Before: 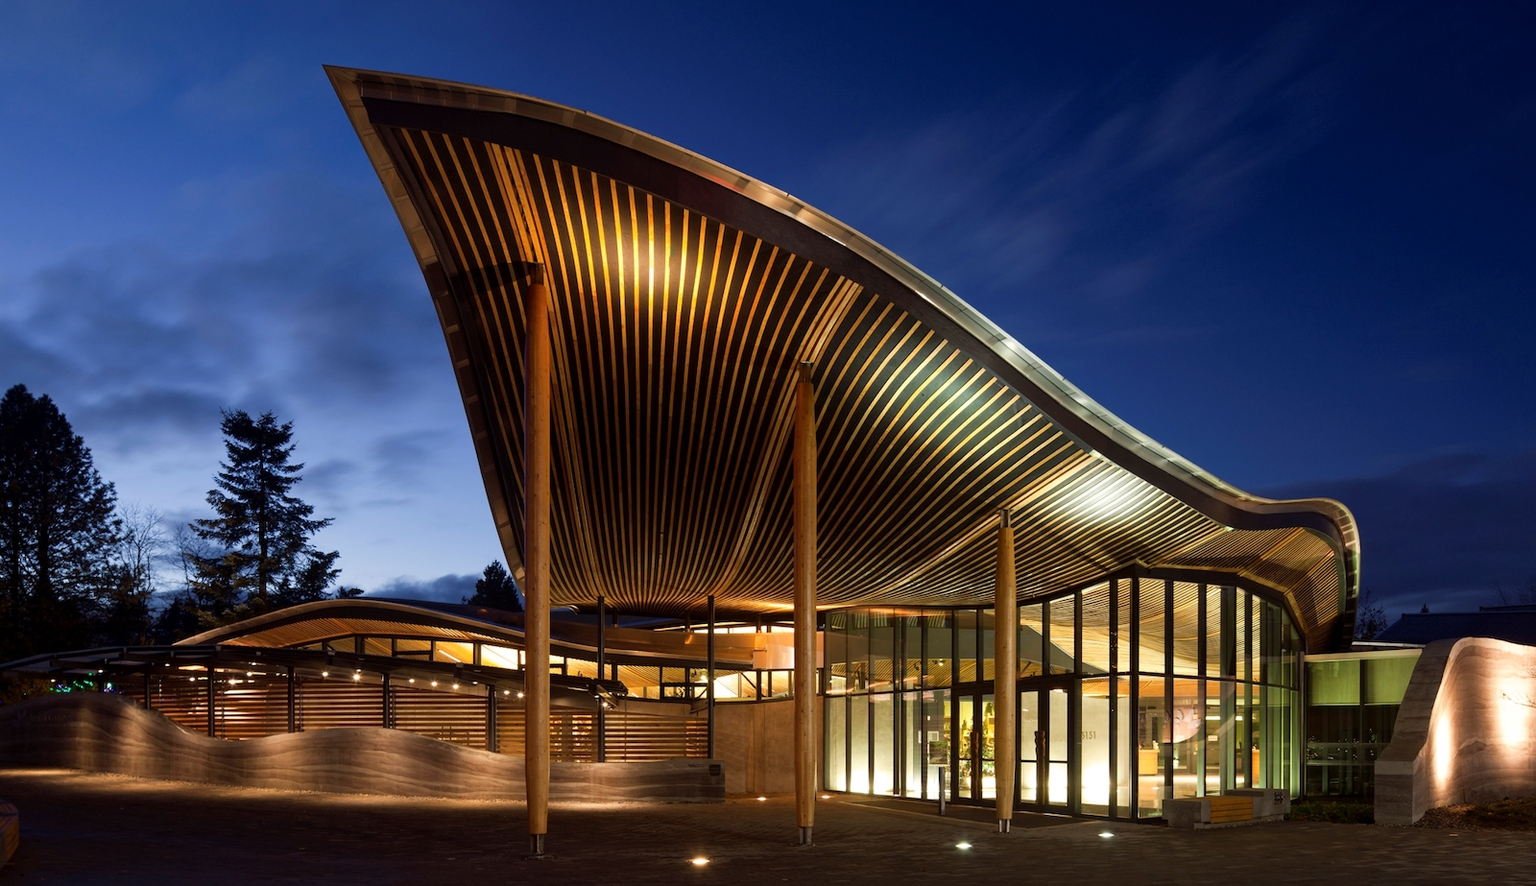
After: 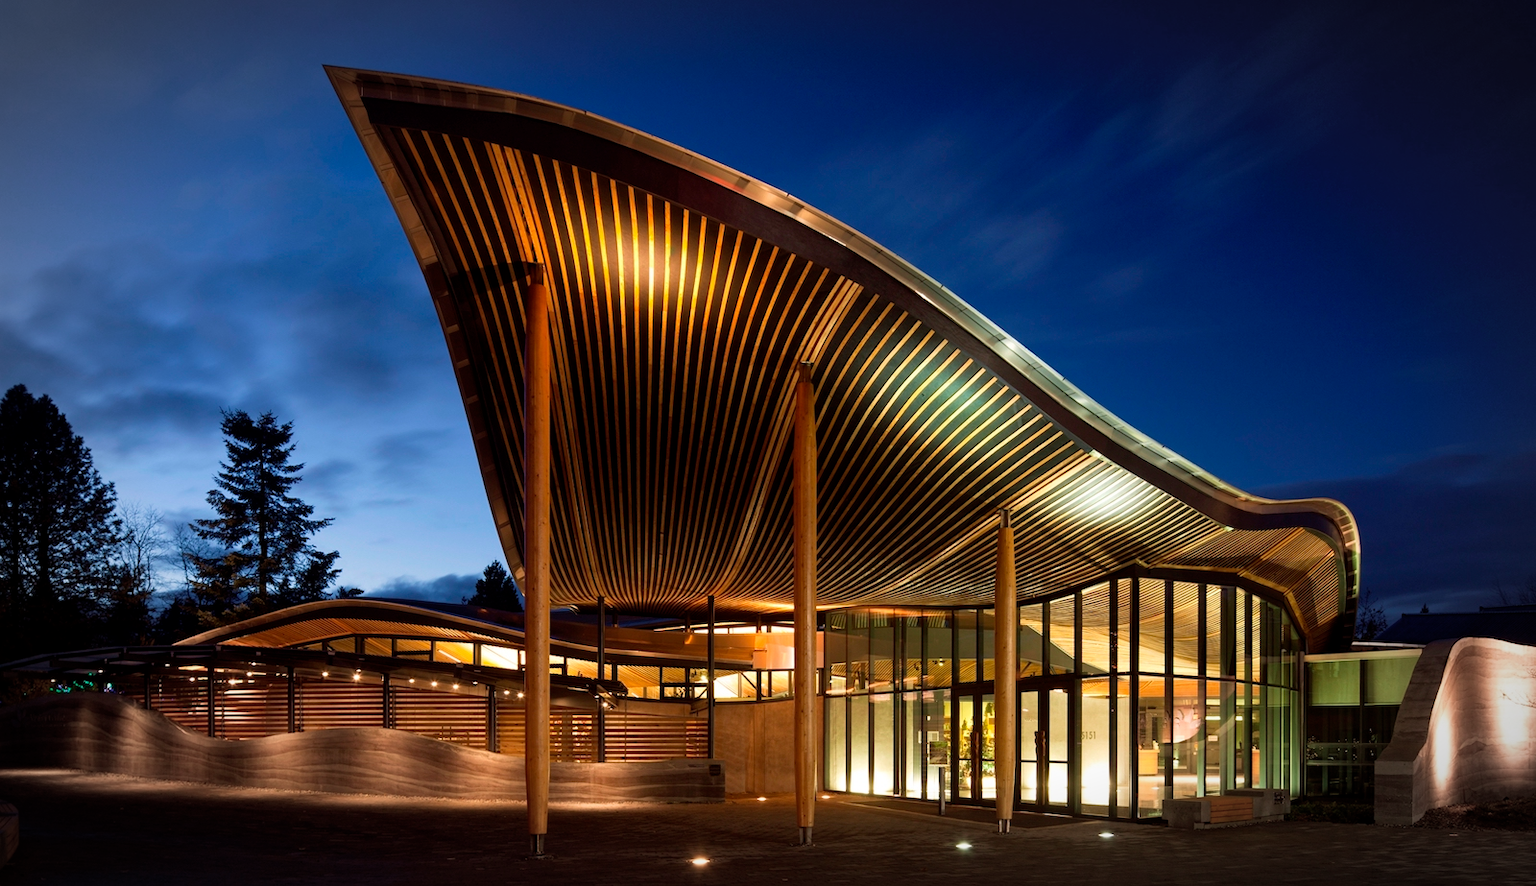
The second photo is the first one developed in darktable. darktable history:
vignetting: automatic ratio true
velvia: on, module defaults
